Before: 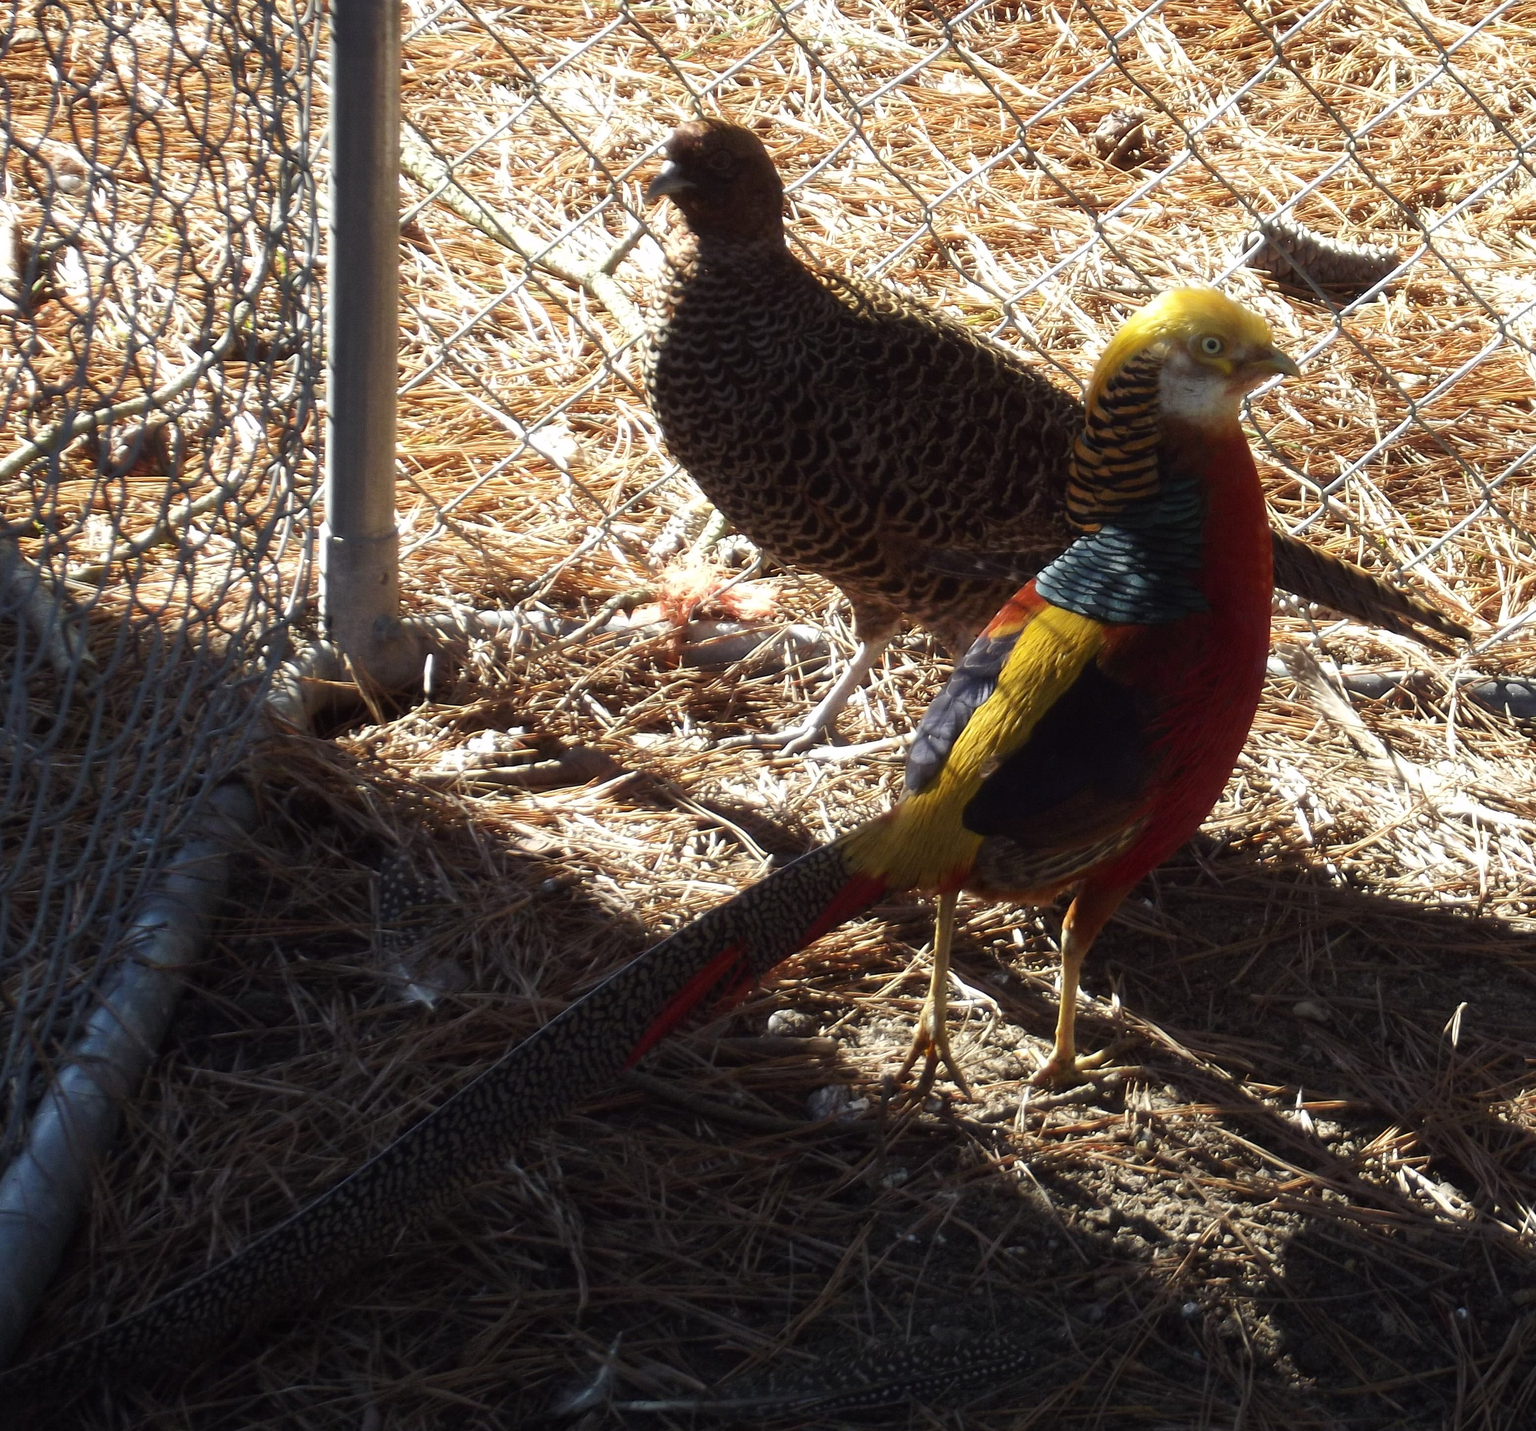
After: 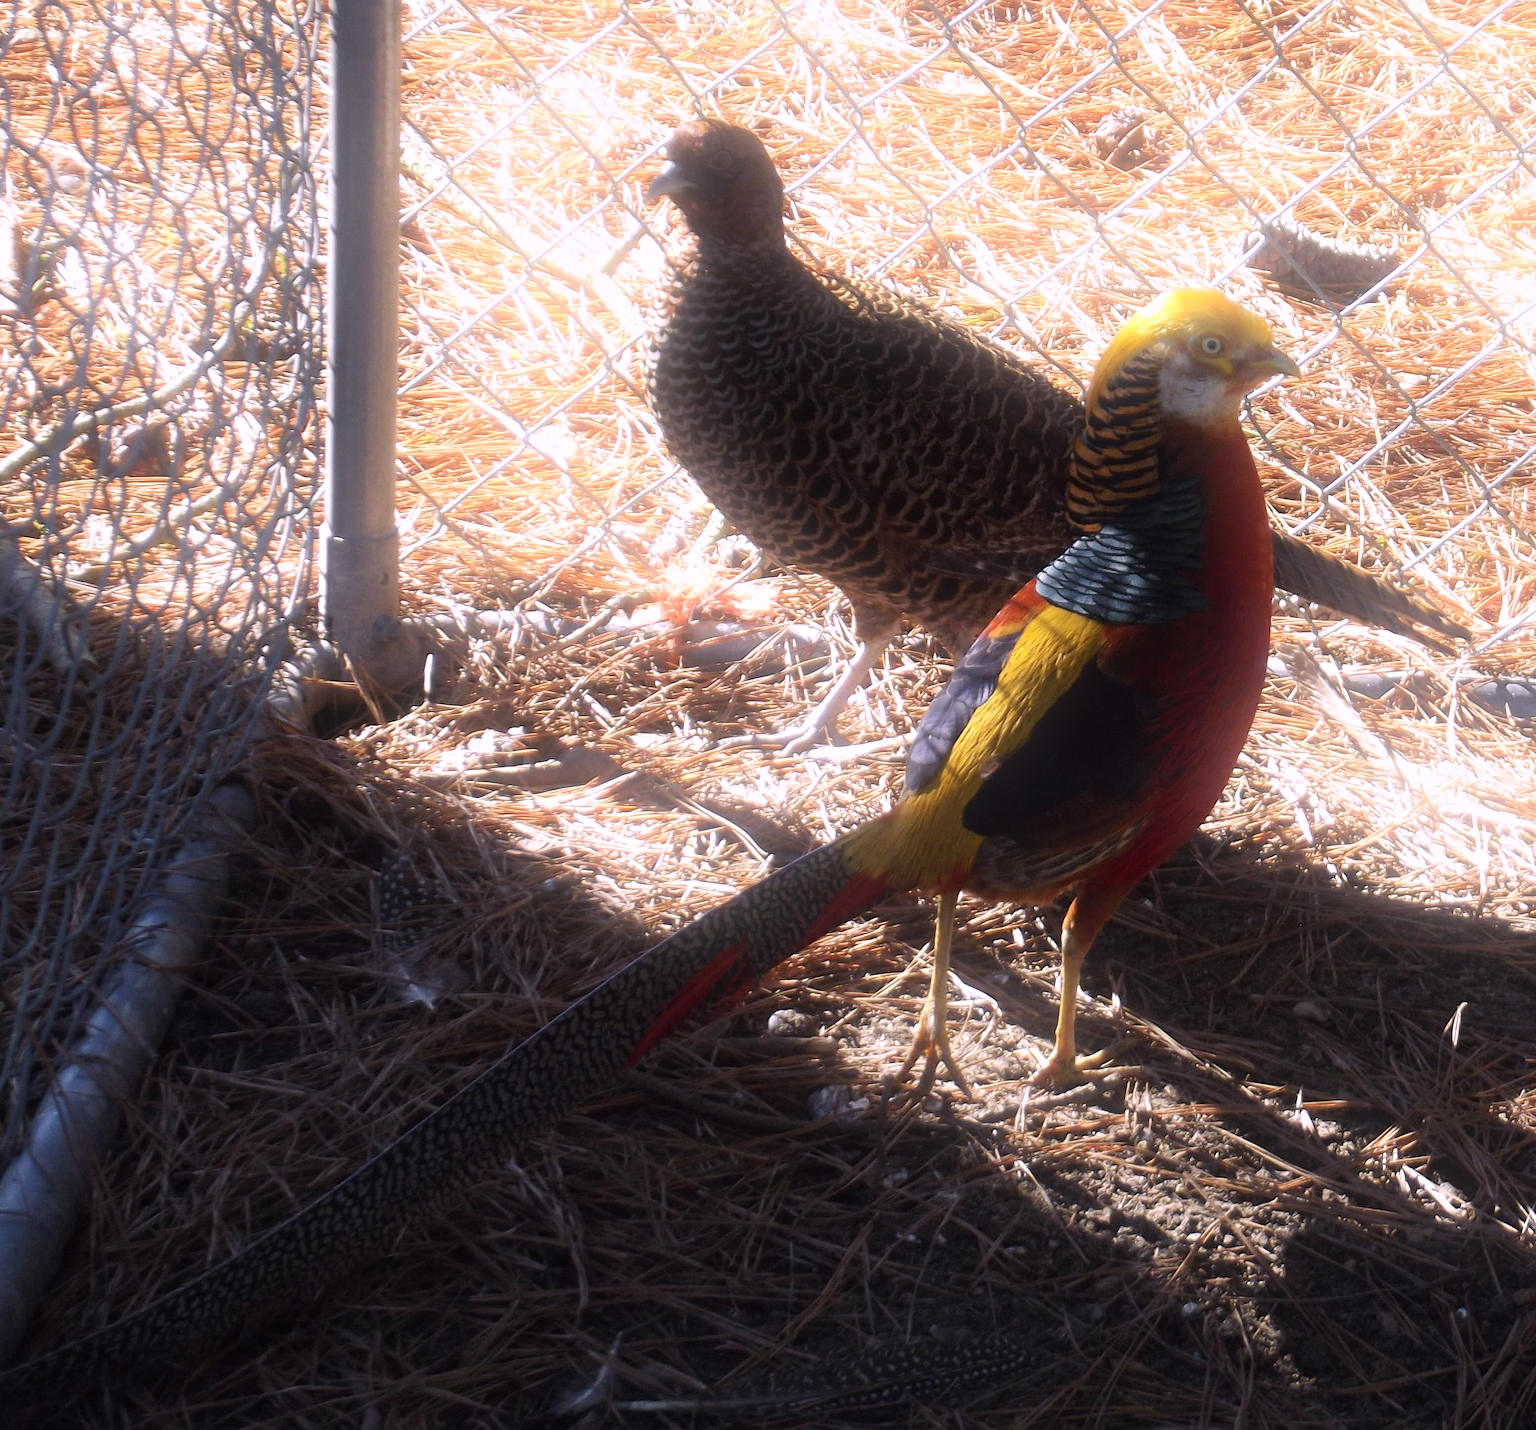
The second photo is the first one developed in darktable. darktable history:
white balance: red 1.066, blue 1.119
bloom: on, module defaults
